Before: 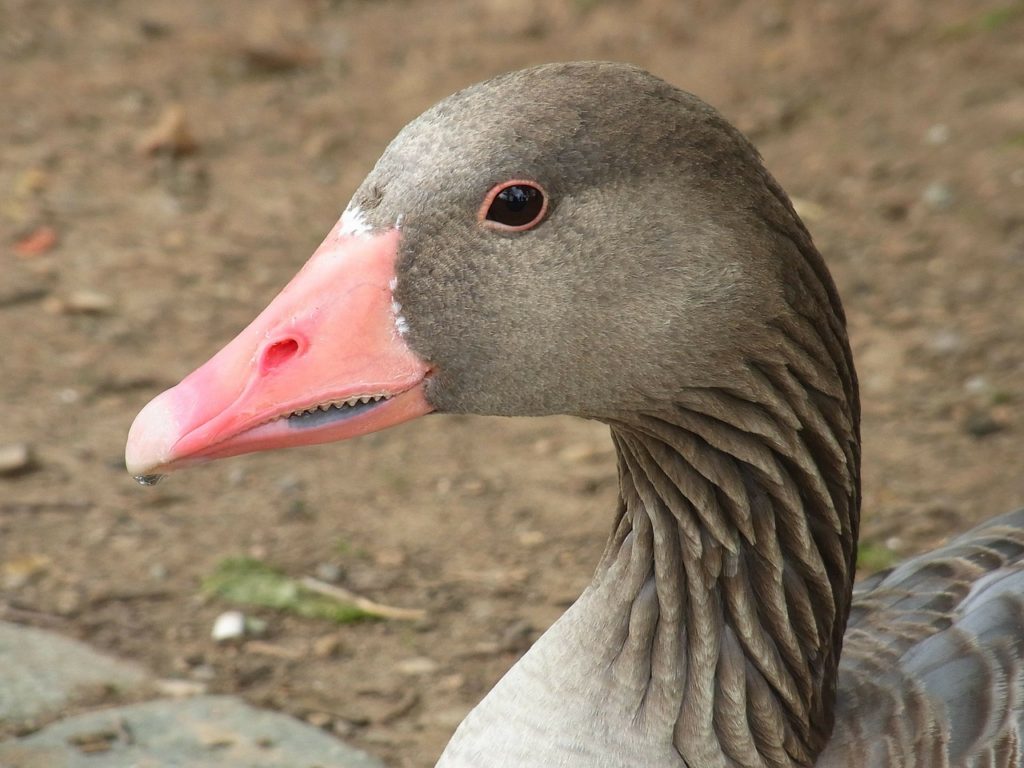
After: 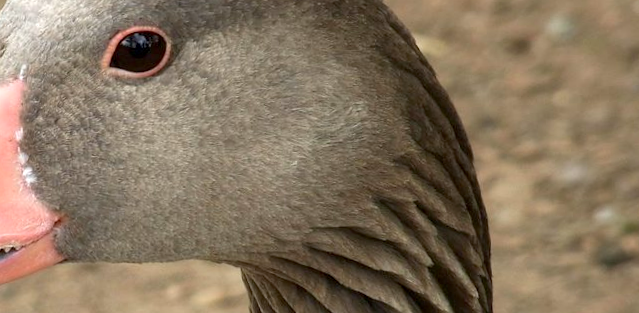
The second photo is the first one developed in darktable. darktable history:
crop: left 36.005%, top 18.293%, right 0.31%, bottom 38.444%
rotate and perspective: rotation -2°, crop left 0.022, crop right 0.978, crop top 0.049, crop bottom 0.951
exposure: black level correction 0.005, exposure 0.286 EV, compensate highlight preservation false
